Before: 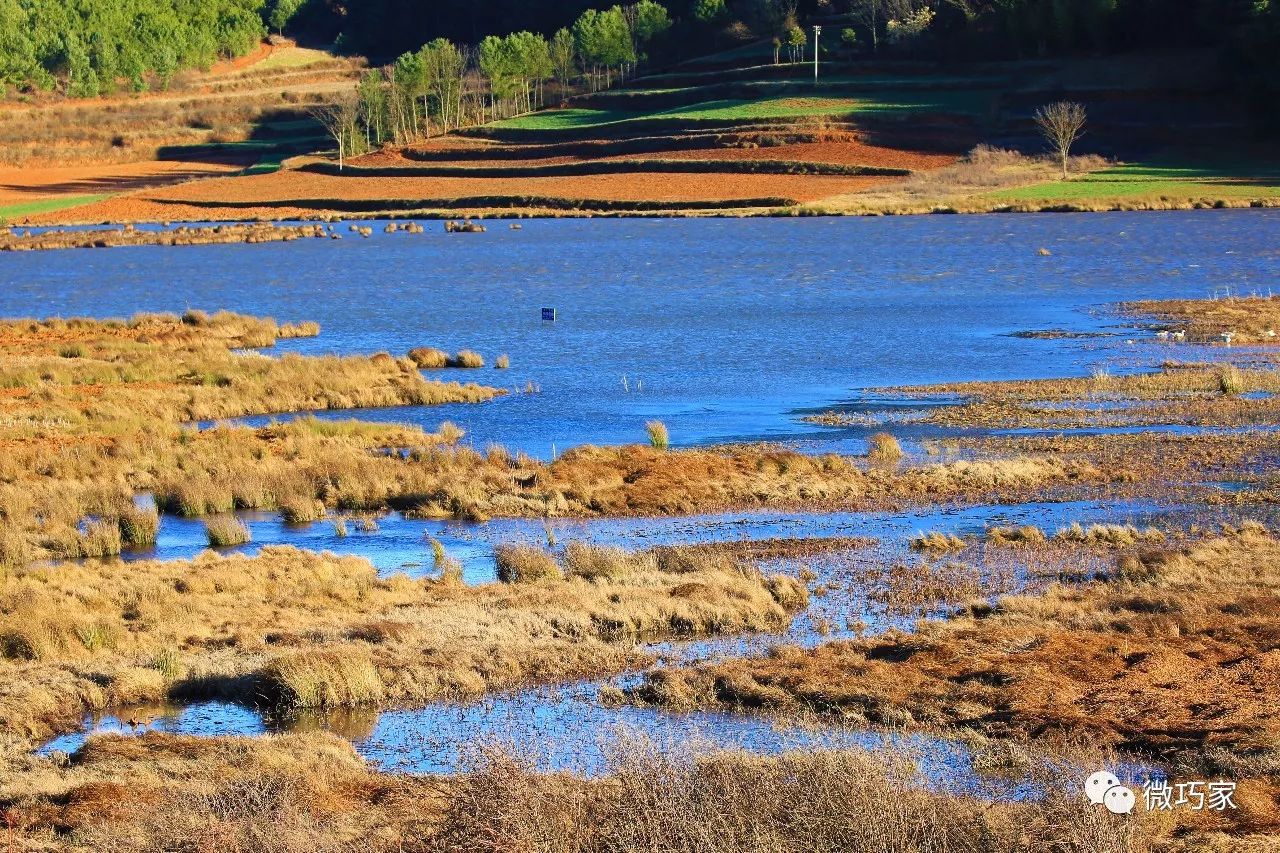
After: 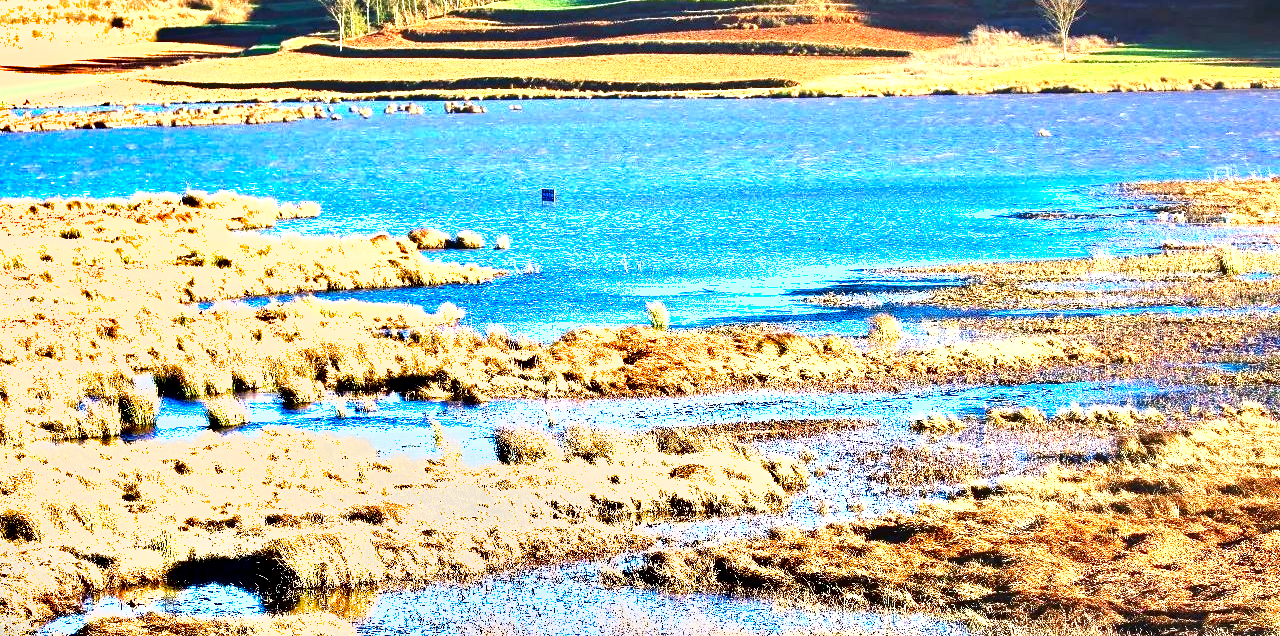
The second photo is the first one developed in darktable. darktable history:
exposure: black level correction 0, exposure 1.976 EV, compensate exposure bias true, compensate highlight preservation false
crop: top 13.987%, bottom 11.411%
shadows and highlights: soften with gaussian
